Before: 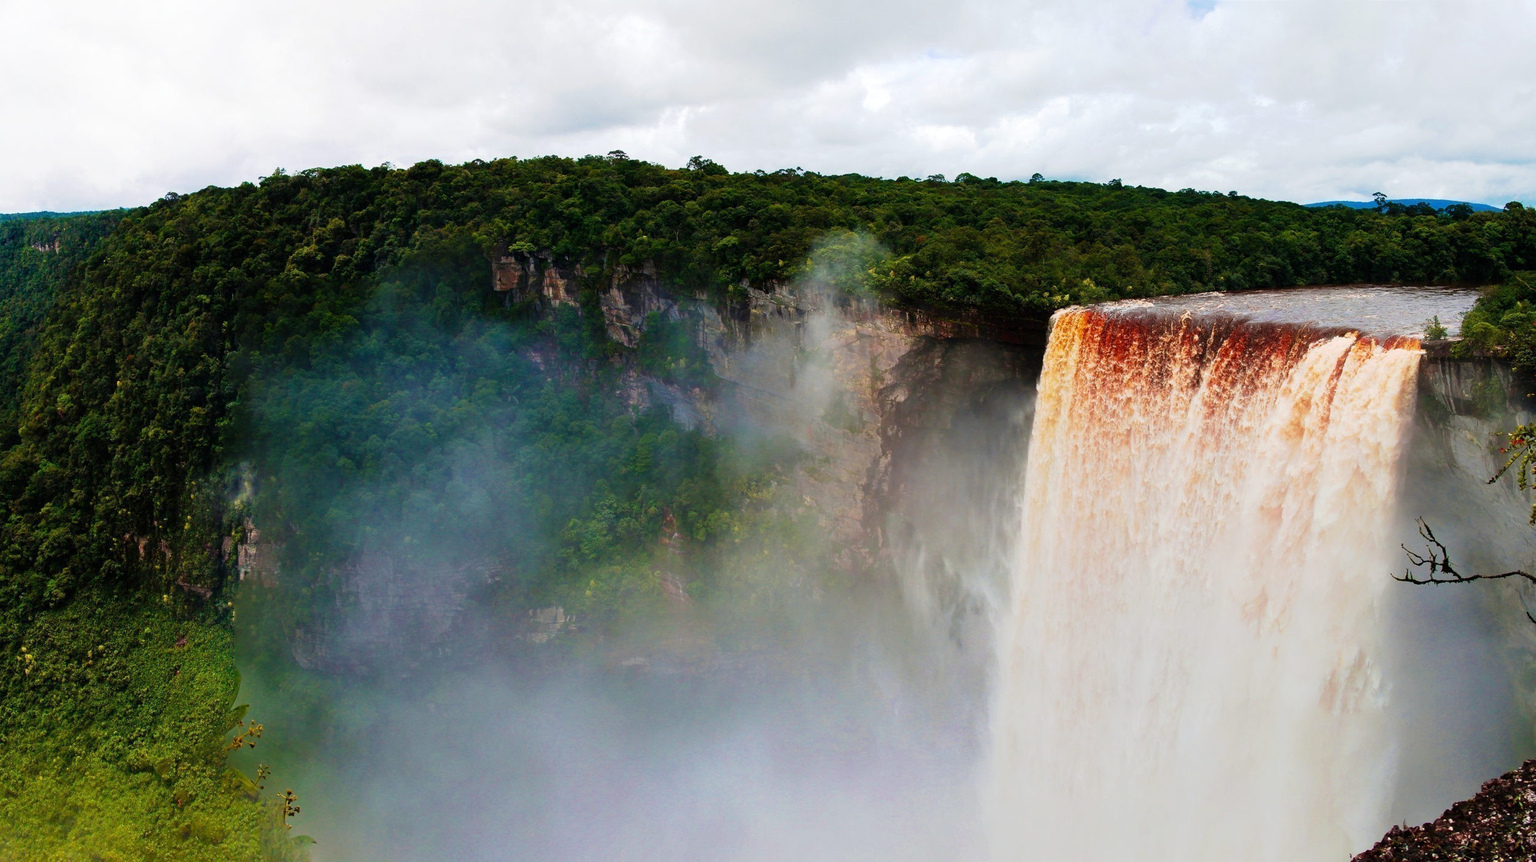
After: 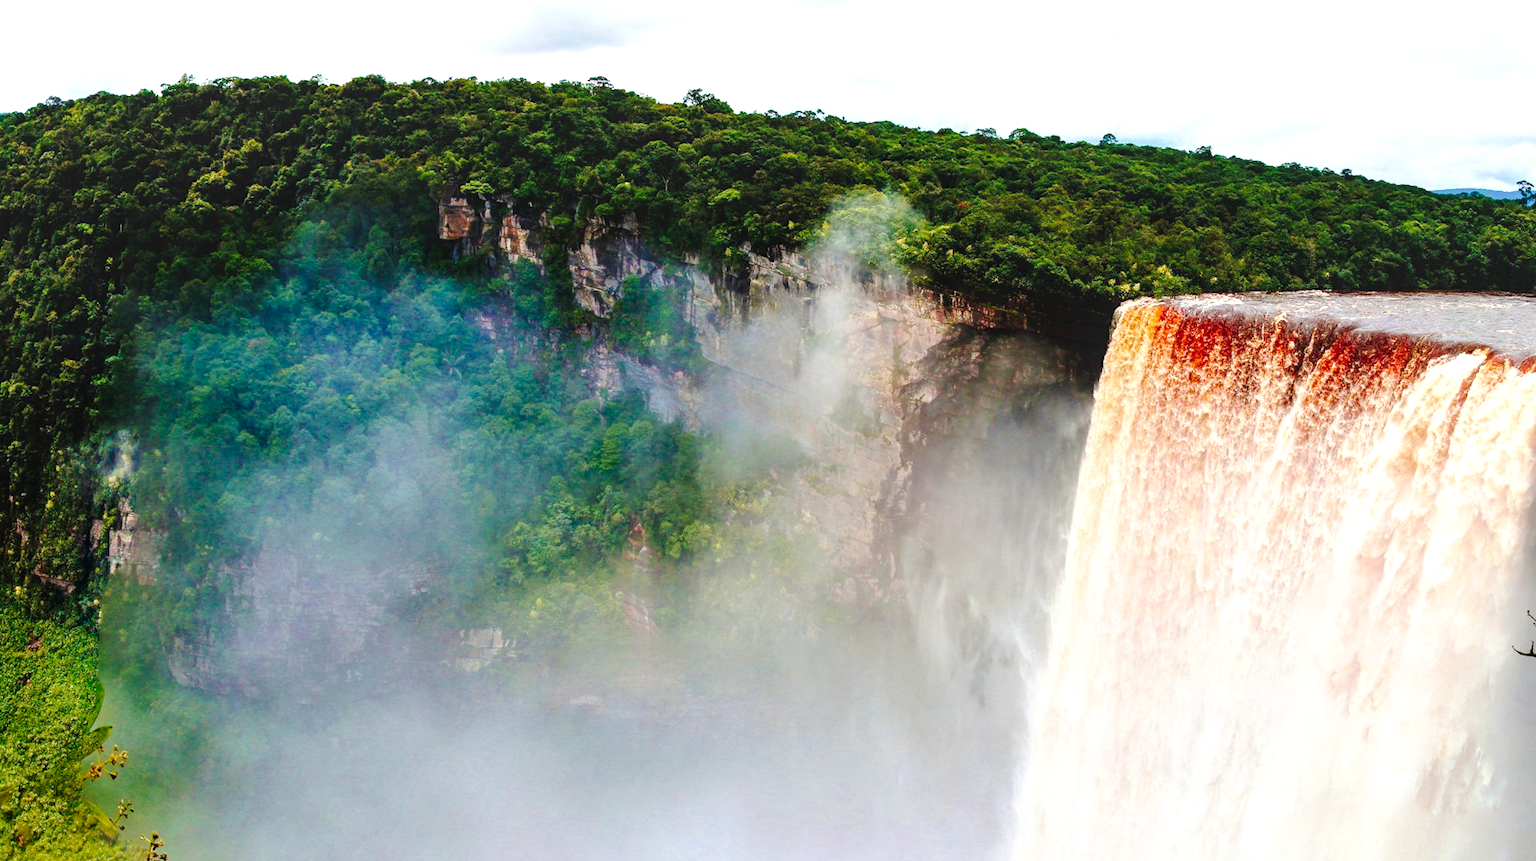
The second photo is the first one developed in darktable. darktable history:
crop and rotate: angle -3.27°, left 5.211%, top 5.211%, right 4.607%, bottom 4.607%
exposure: exposure 0.6 EV, compensate highlight preservation false
local contrast: on, module defaults
tone curve: curves: ch0 [(0, 0) (0.003, 0.026) (0.011, 0.03) (0.025, 0.038) (0.044, 0.046) (0.069, 0.055) (0.1, 0.075) (0.136, 0.114) (0.177, 0.158) (0.224, 0.215) (0.277, 0.296) (0.335, 0.386) (0.399, 0.479) (0.468, 0.568) (0.543, 0.637) (0.623, 0.707) (0.709, 0.773) (0.801, 0.834) (0.898, 0.896) (1, 1)], preserve colors none
